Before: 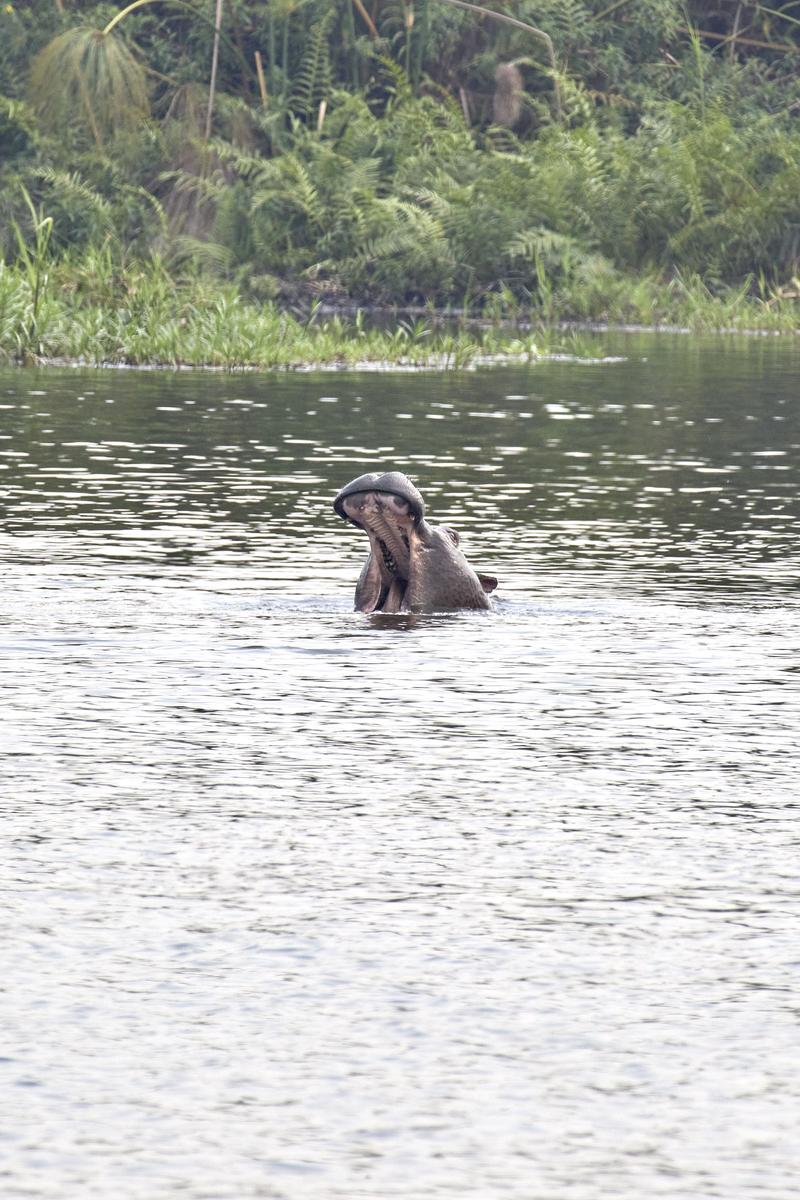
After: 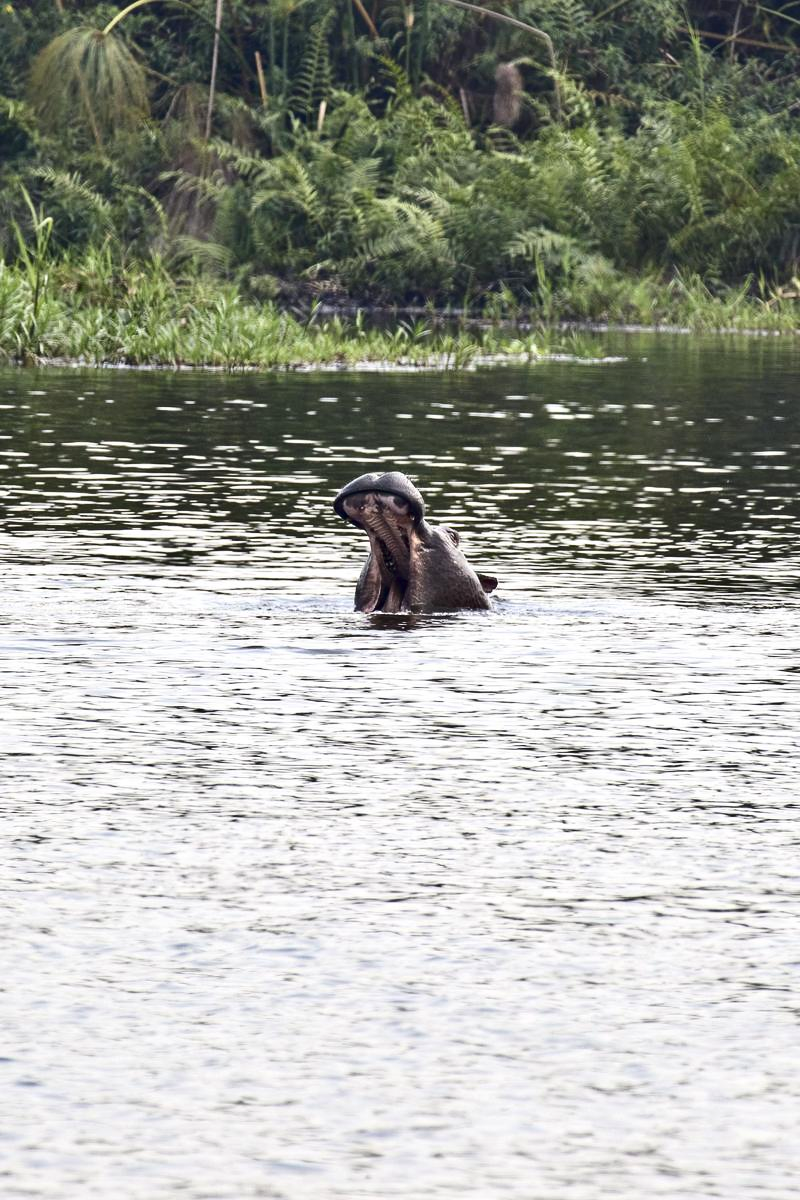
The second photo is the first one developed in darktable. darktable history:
contrast brightness saturation: contrast 0.186, brightness -0.224, saturation 0.114
